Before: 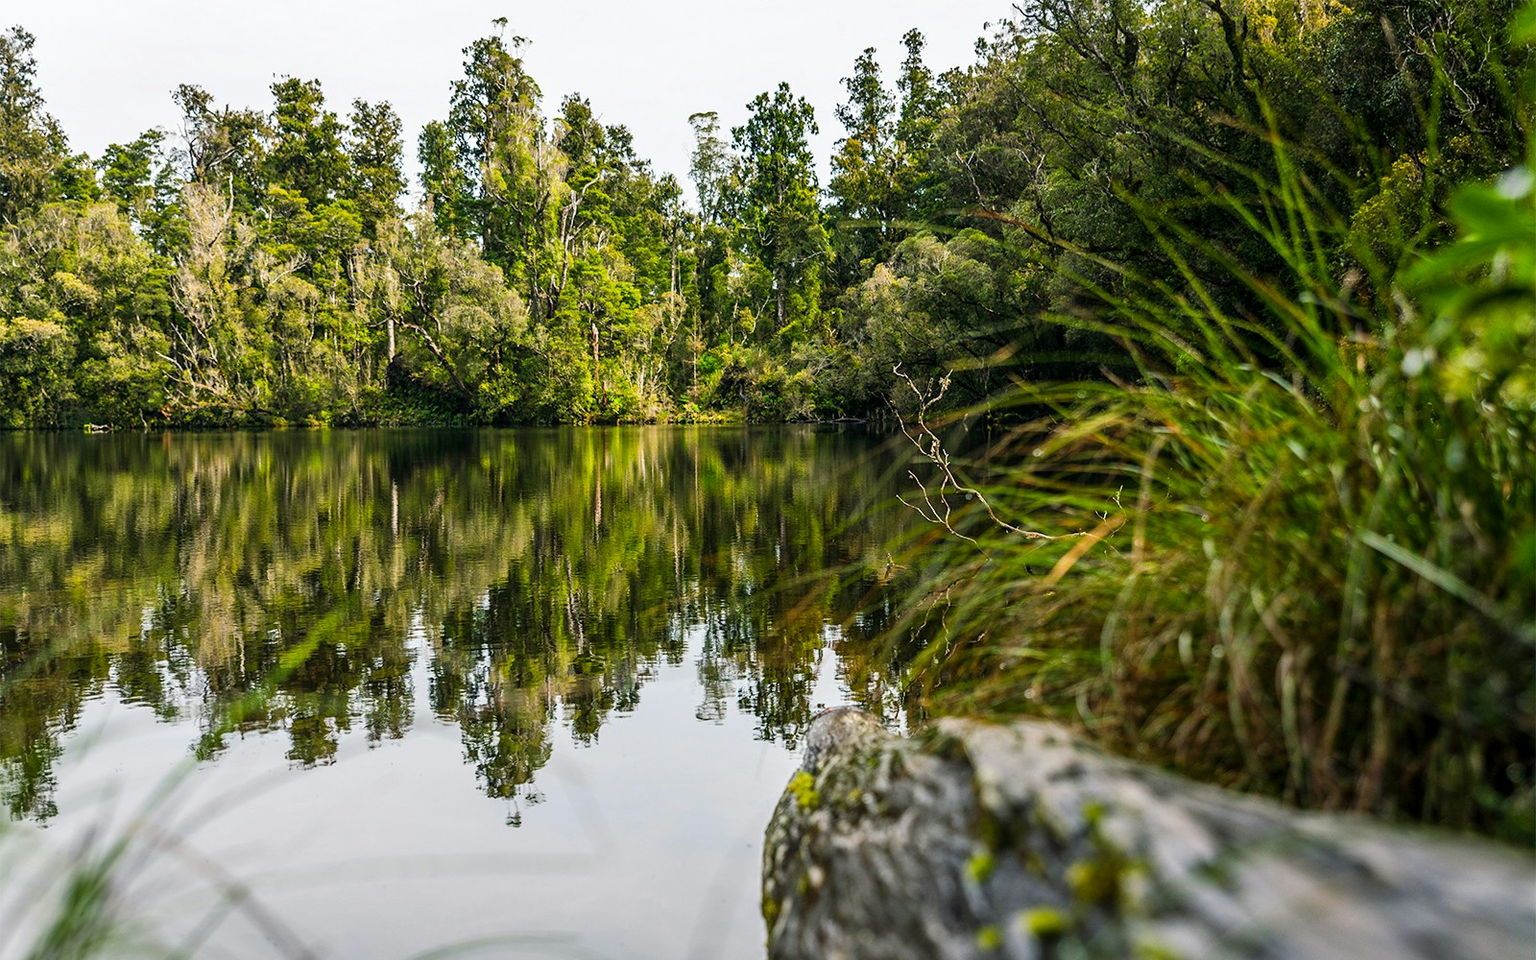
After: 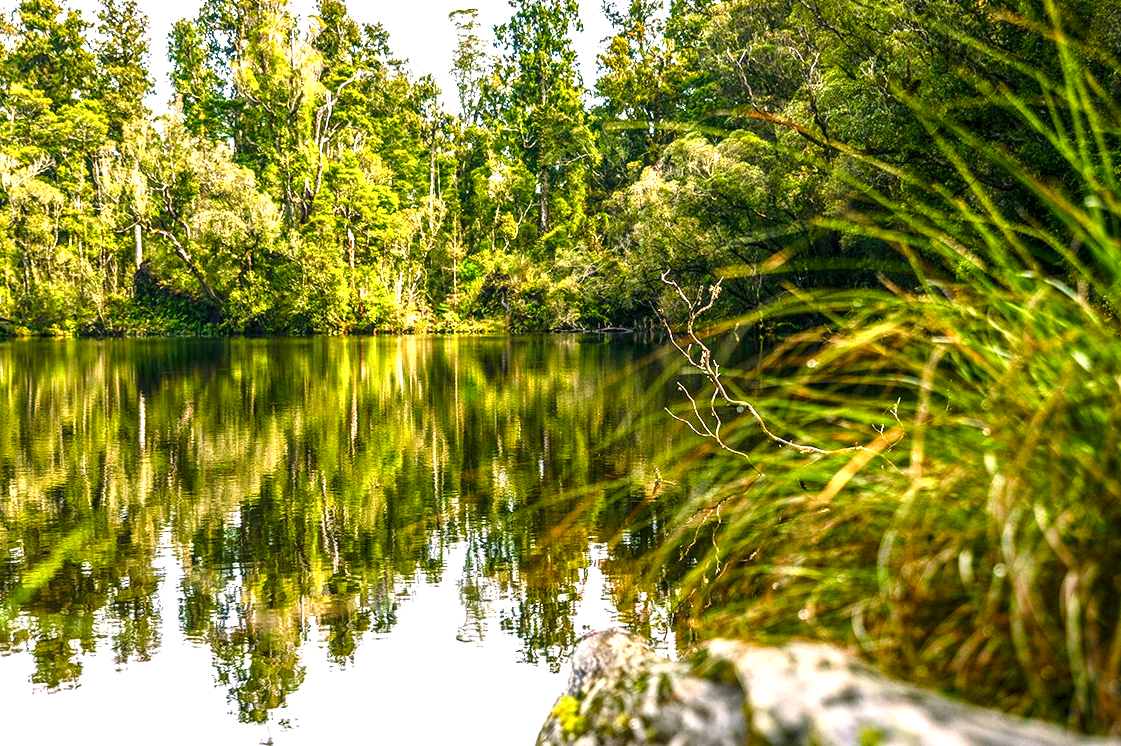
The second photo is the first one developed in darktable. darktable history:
crop and rotate: left 16.873%, top 10.891%, right 13.018%, bottom 14.457%
local contrast: detail 130%
color balance rgb: highlights gain › chroma 2.065%, highlights gain › hue 44.34°, linear chroma grading › global chroma 0.373%, perceptual saturation grading › global saturation 44.561%, perceptual saturation grading › highlights -50.289%, perceptual saturation grading › shadows 30.432%, global vibrance 20%
exposure: black level correction -0.002, exposure 1.108 EV, compensate highlight preservation false
